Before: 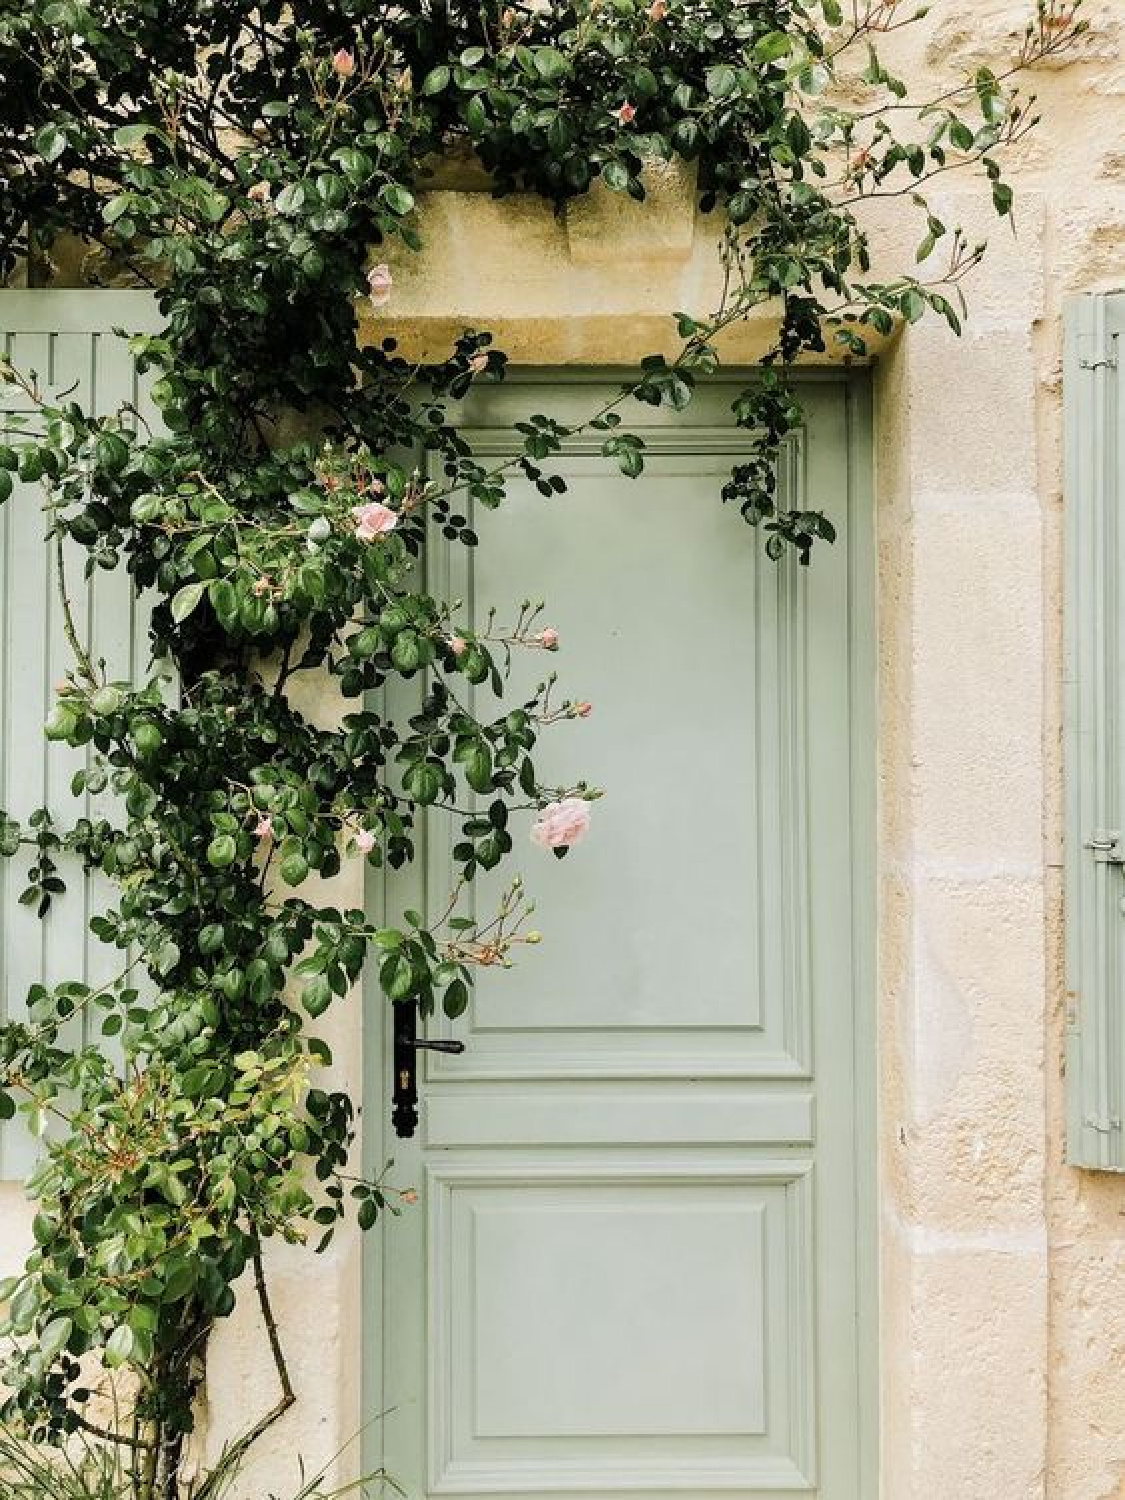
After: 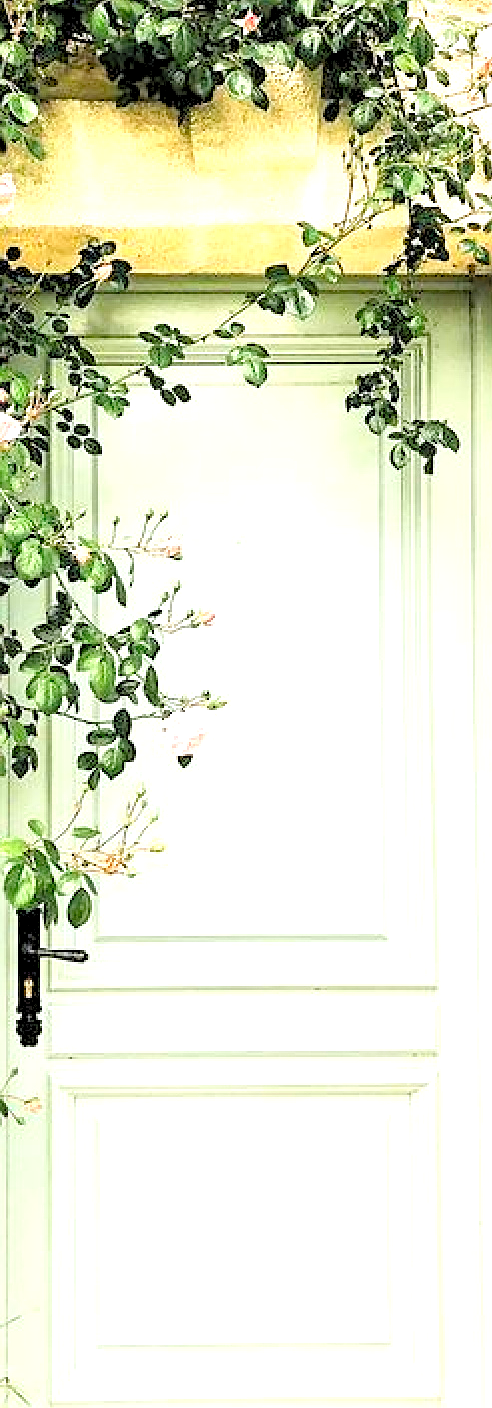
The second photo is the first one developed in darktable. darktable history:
exposure: black level correction 0, exposure 1.372 EV, compensate highlight preservation false
crop: left 33.496%, top 6.086%, right 22.707%
levels: levels [0.072, 0.414, 0.976]
sharpen: on, module defaults
